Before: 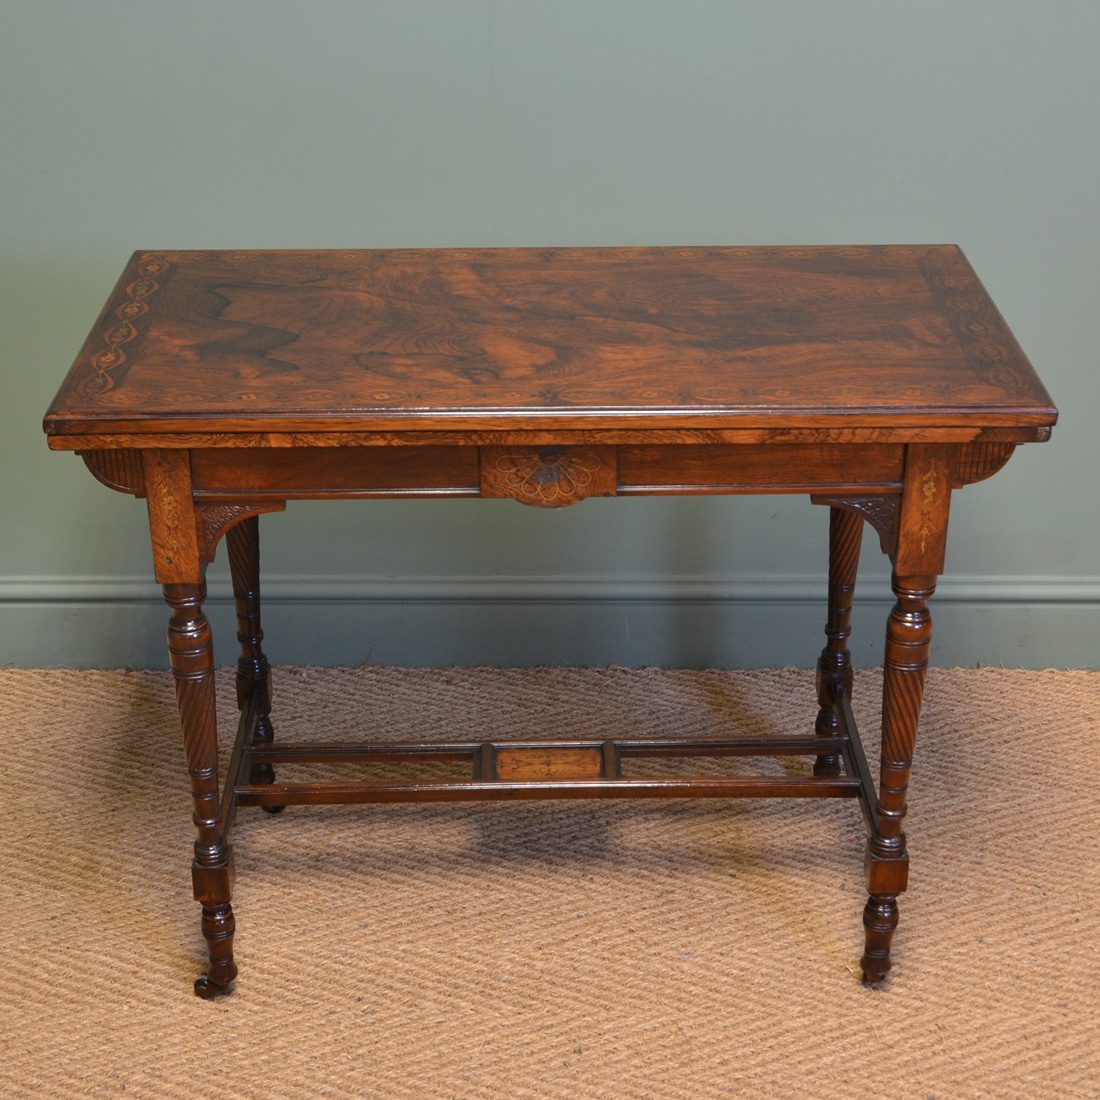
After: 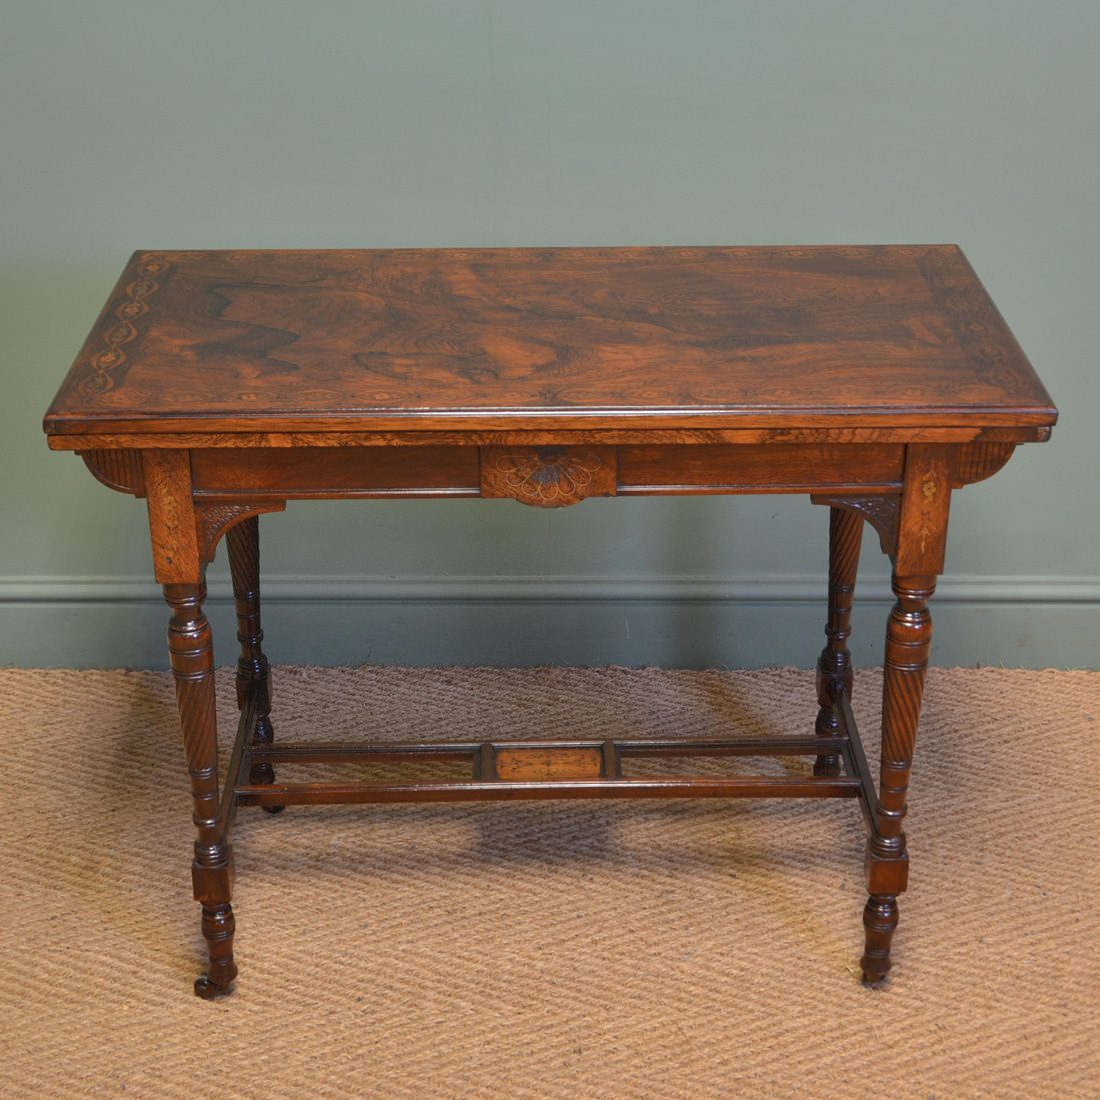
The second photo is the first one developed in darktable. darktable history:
shadows and highlights: highlights color adjustment 49.49%
